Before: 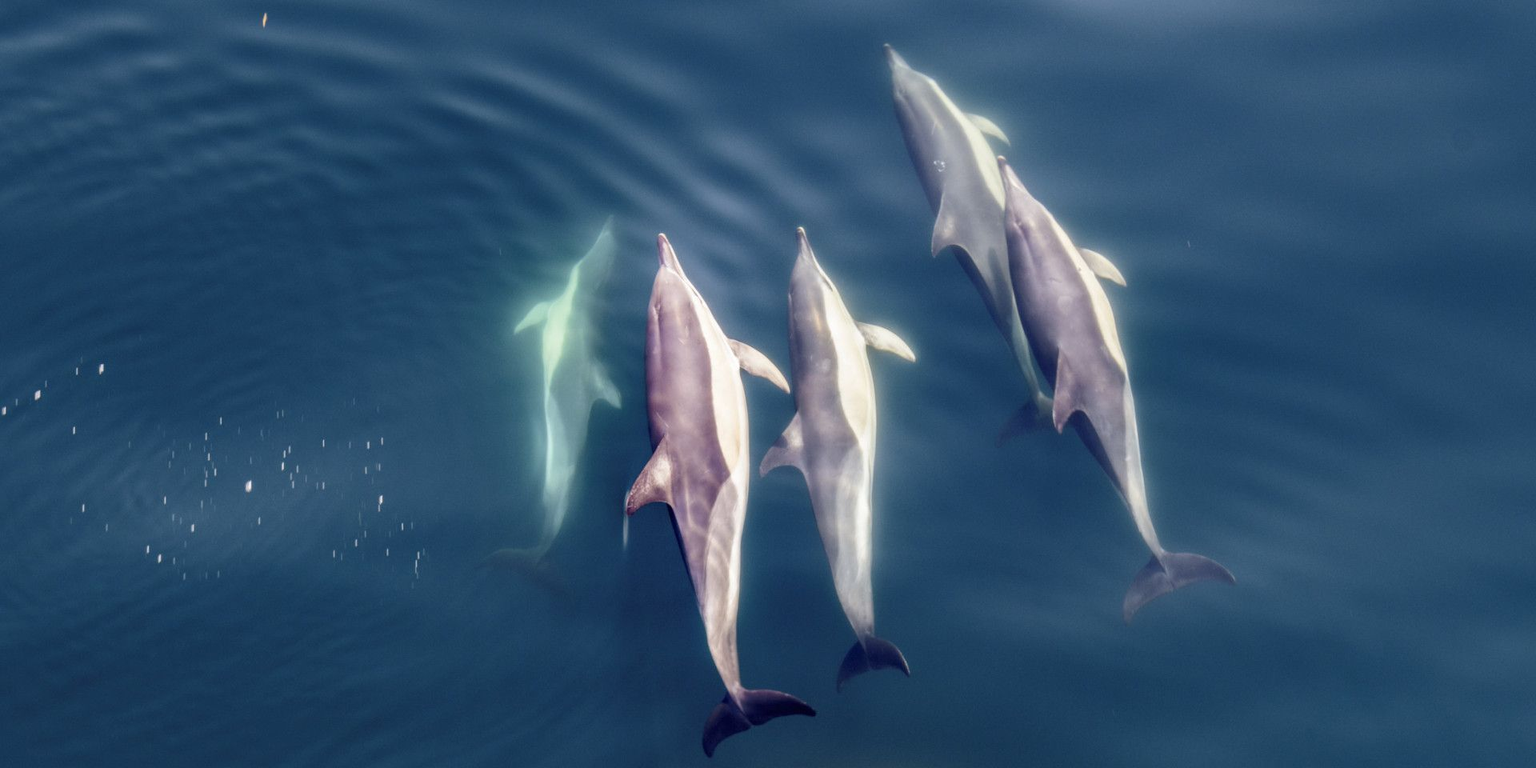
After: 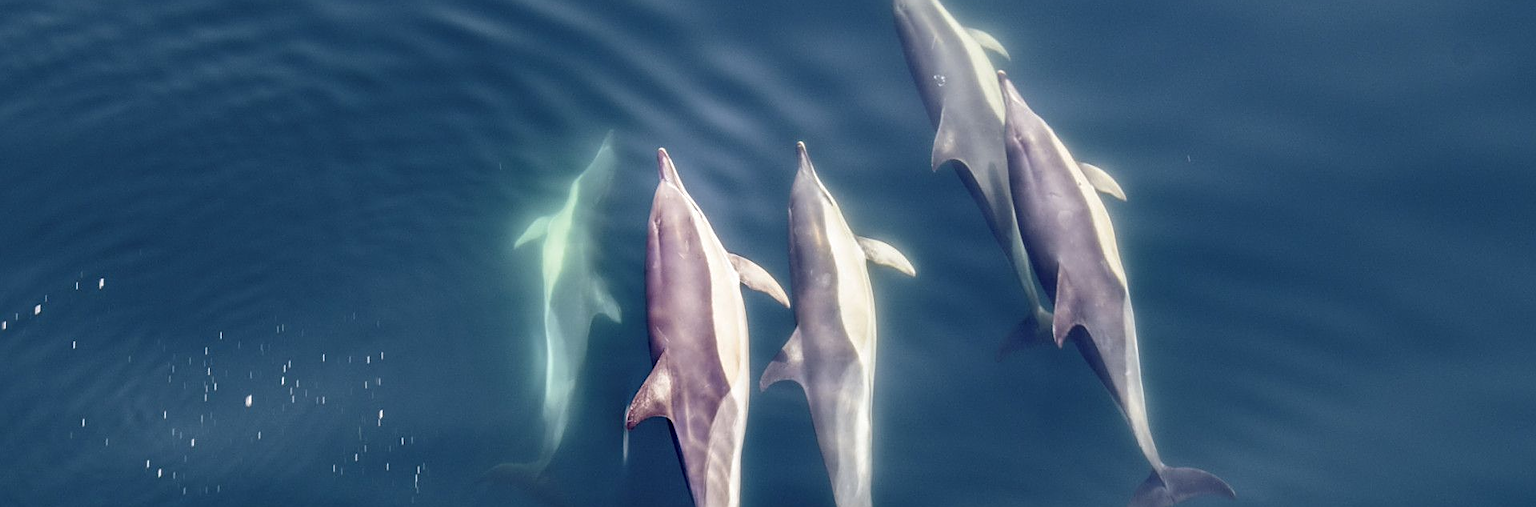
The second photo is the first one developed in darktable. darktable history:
sharpen: on, module defaults
crop: top 11.154%, bottom 22.715%
exposure: exposure 0.014 EV, compensate highlight preservation false
